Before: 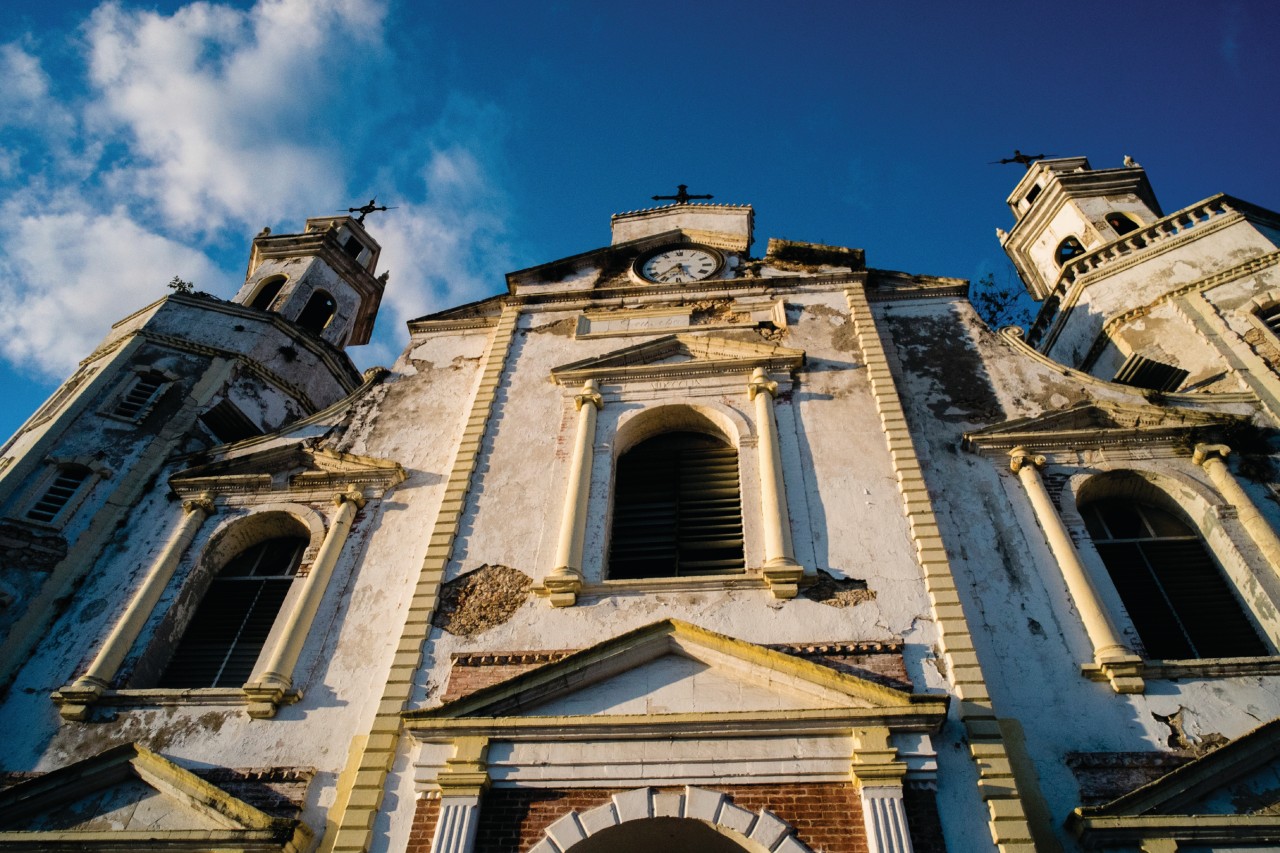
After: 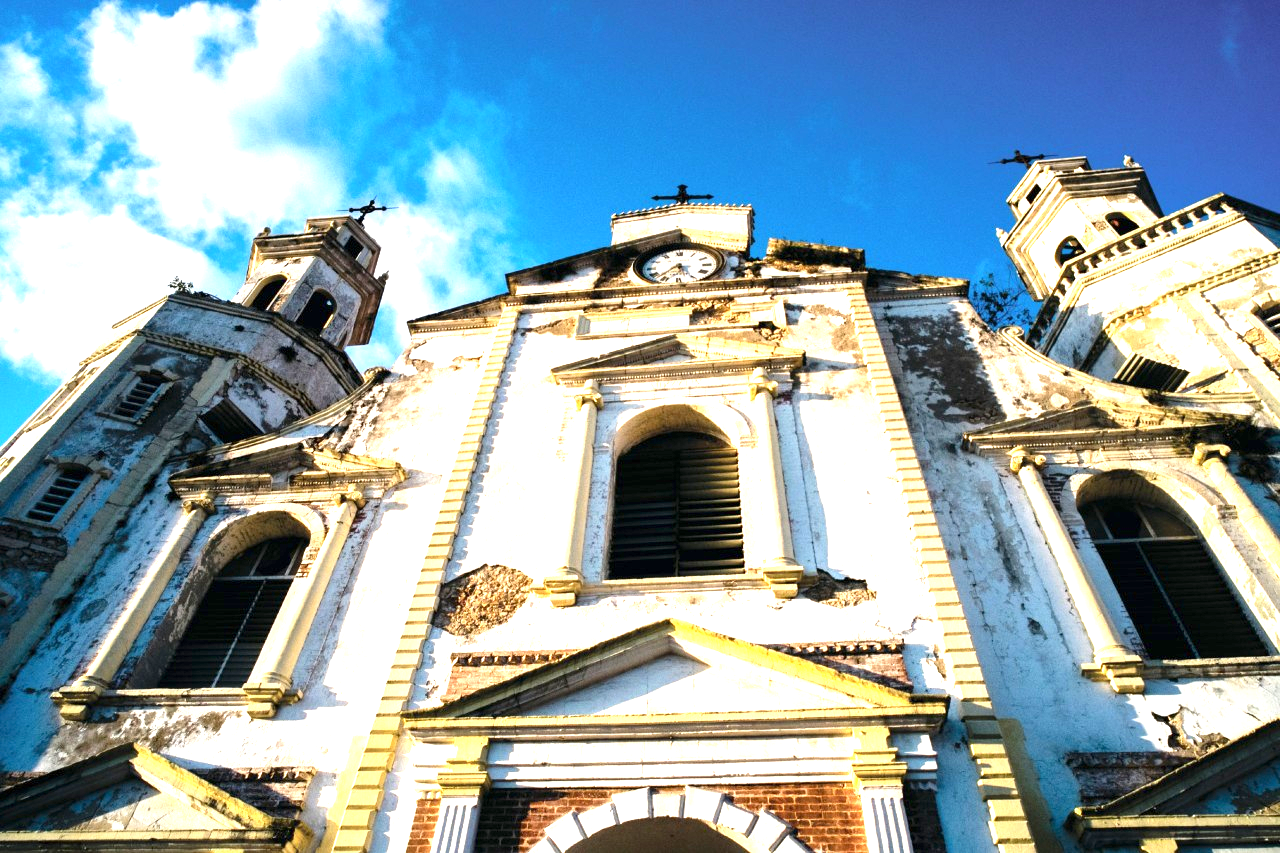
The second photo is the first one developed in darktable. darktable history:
exposure: black level correction 0.001, exposure 1.804 EV, compensate highlight preservation false
